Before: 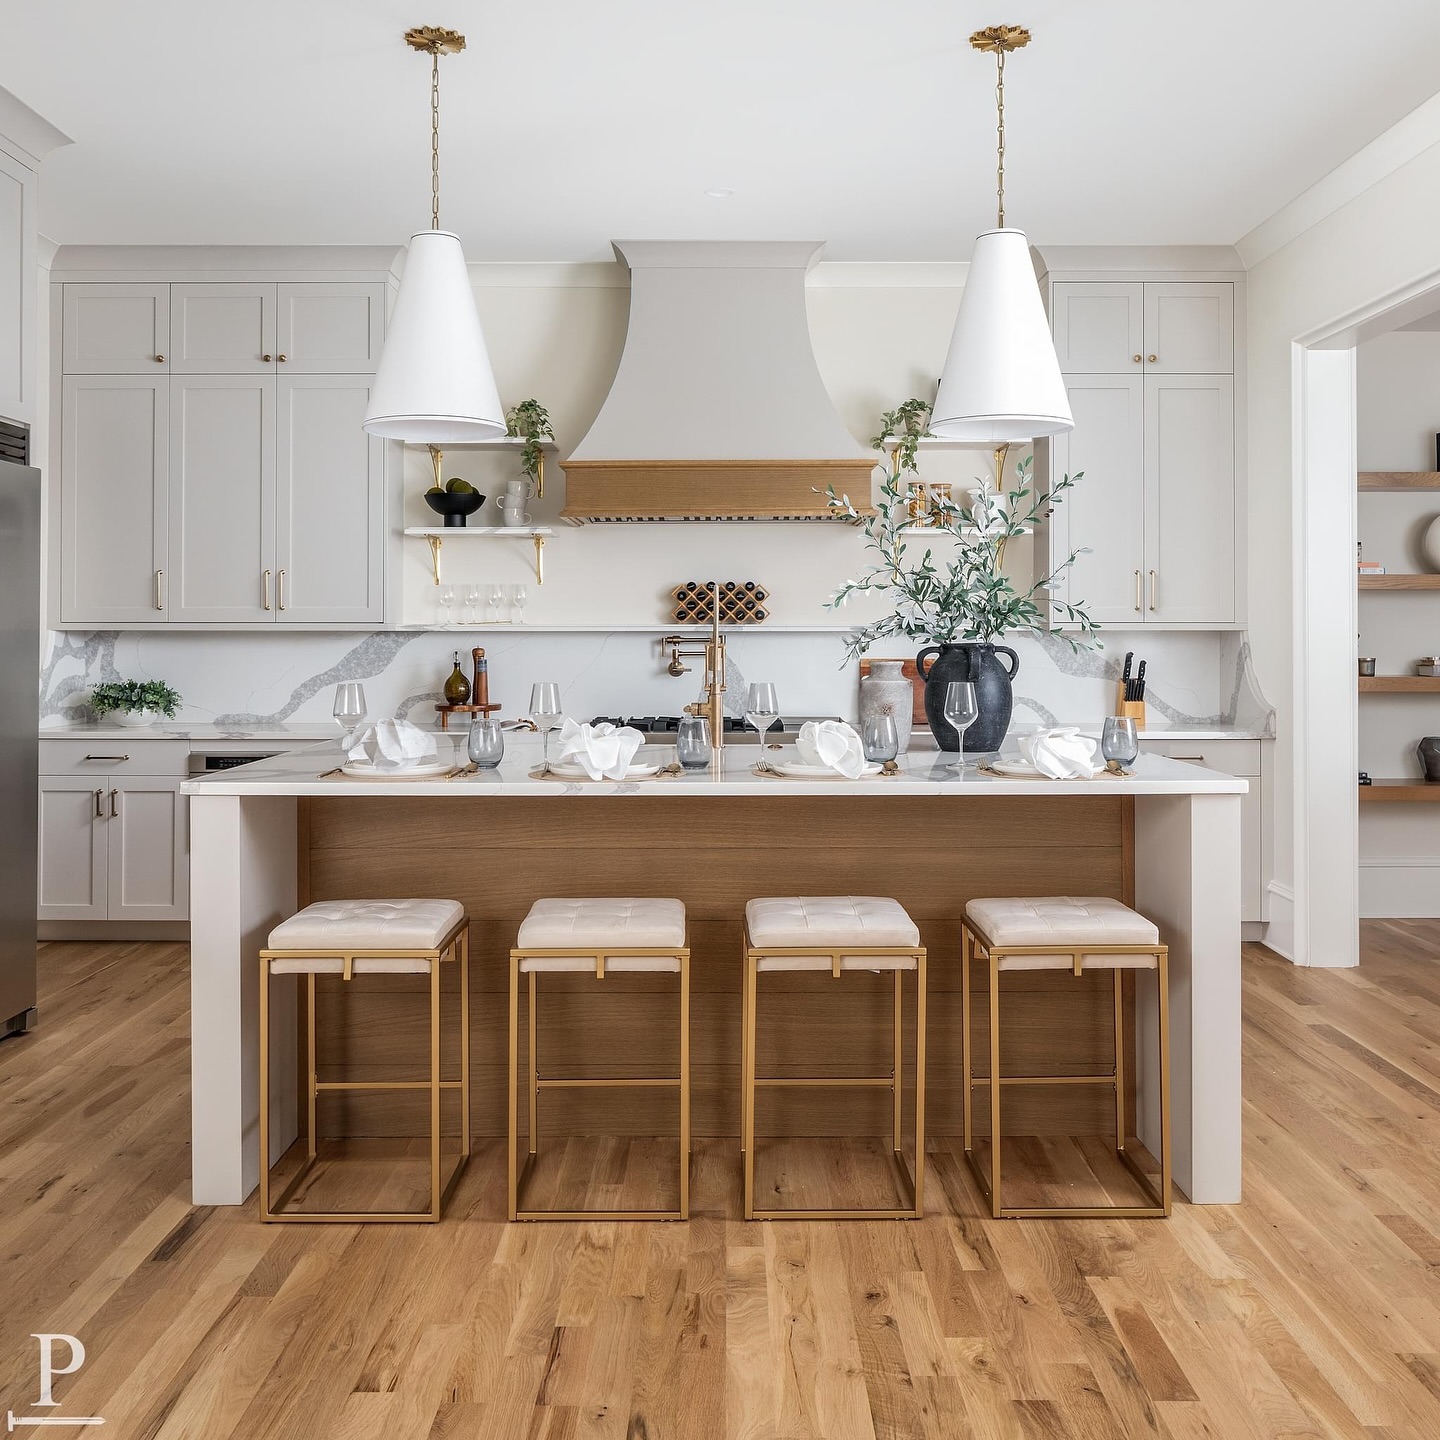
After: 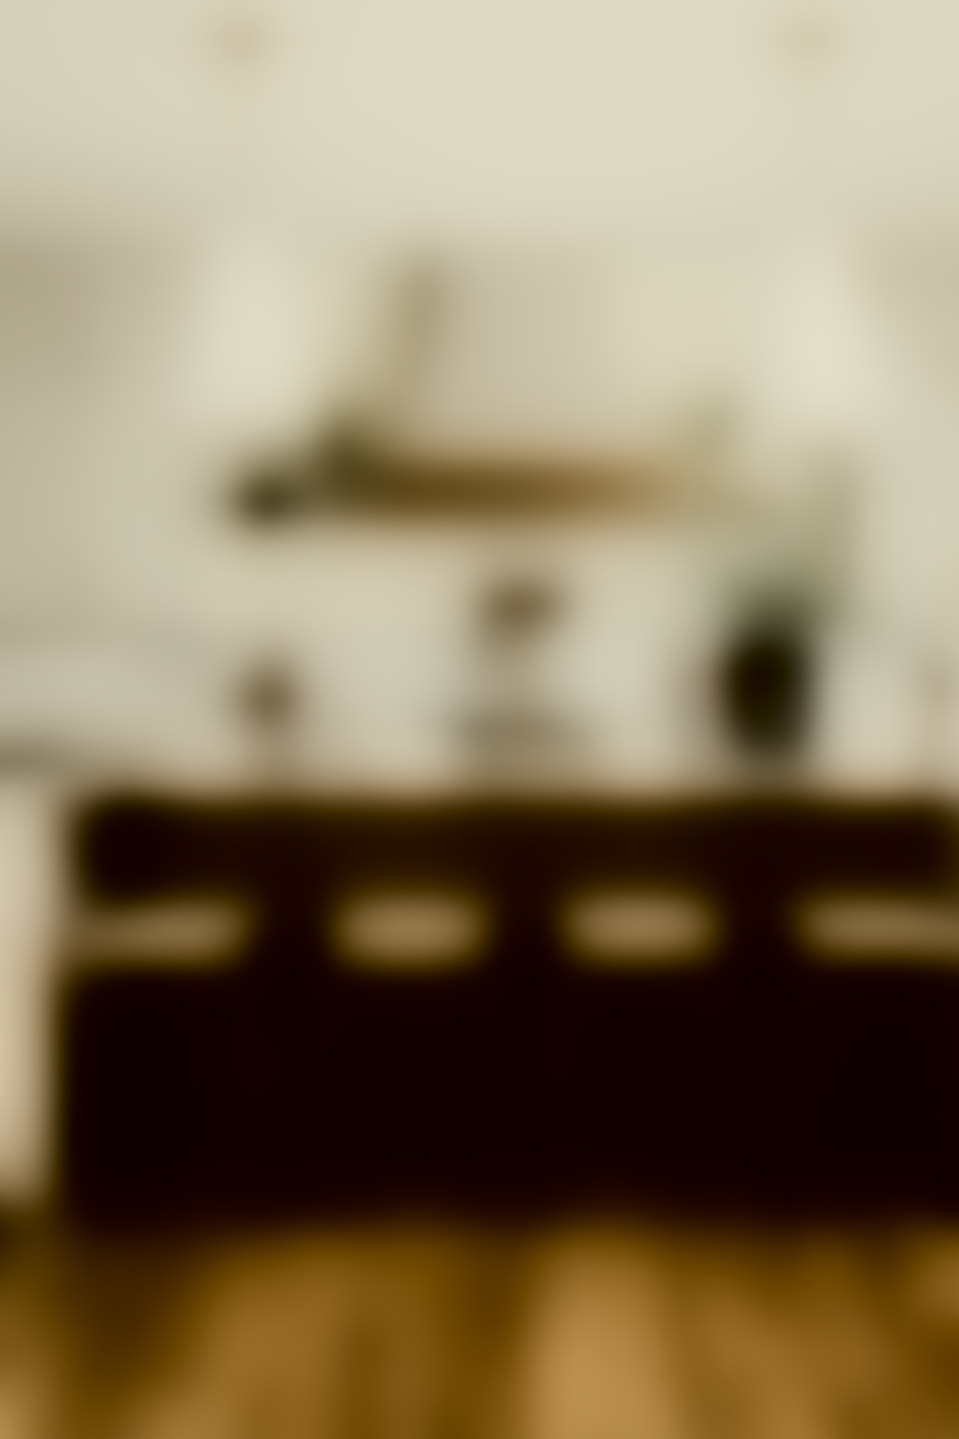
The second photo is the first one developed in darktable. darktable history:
crop and rotate: left 13.342%, right 19.991%
color correction: highlights a* -1.43, highlights b* 10.12, shadows a* 0.395, shadows b* 19.35
lowpass: radius 31.92, contrast 1.72, brightness -0.98, saturation 0.94
filmic rgb: black relative exposure -5 EV, hardness 2.88, contrast 1.3, highlights saturation mix -30%
